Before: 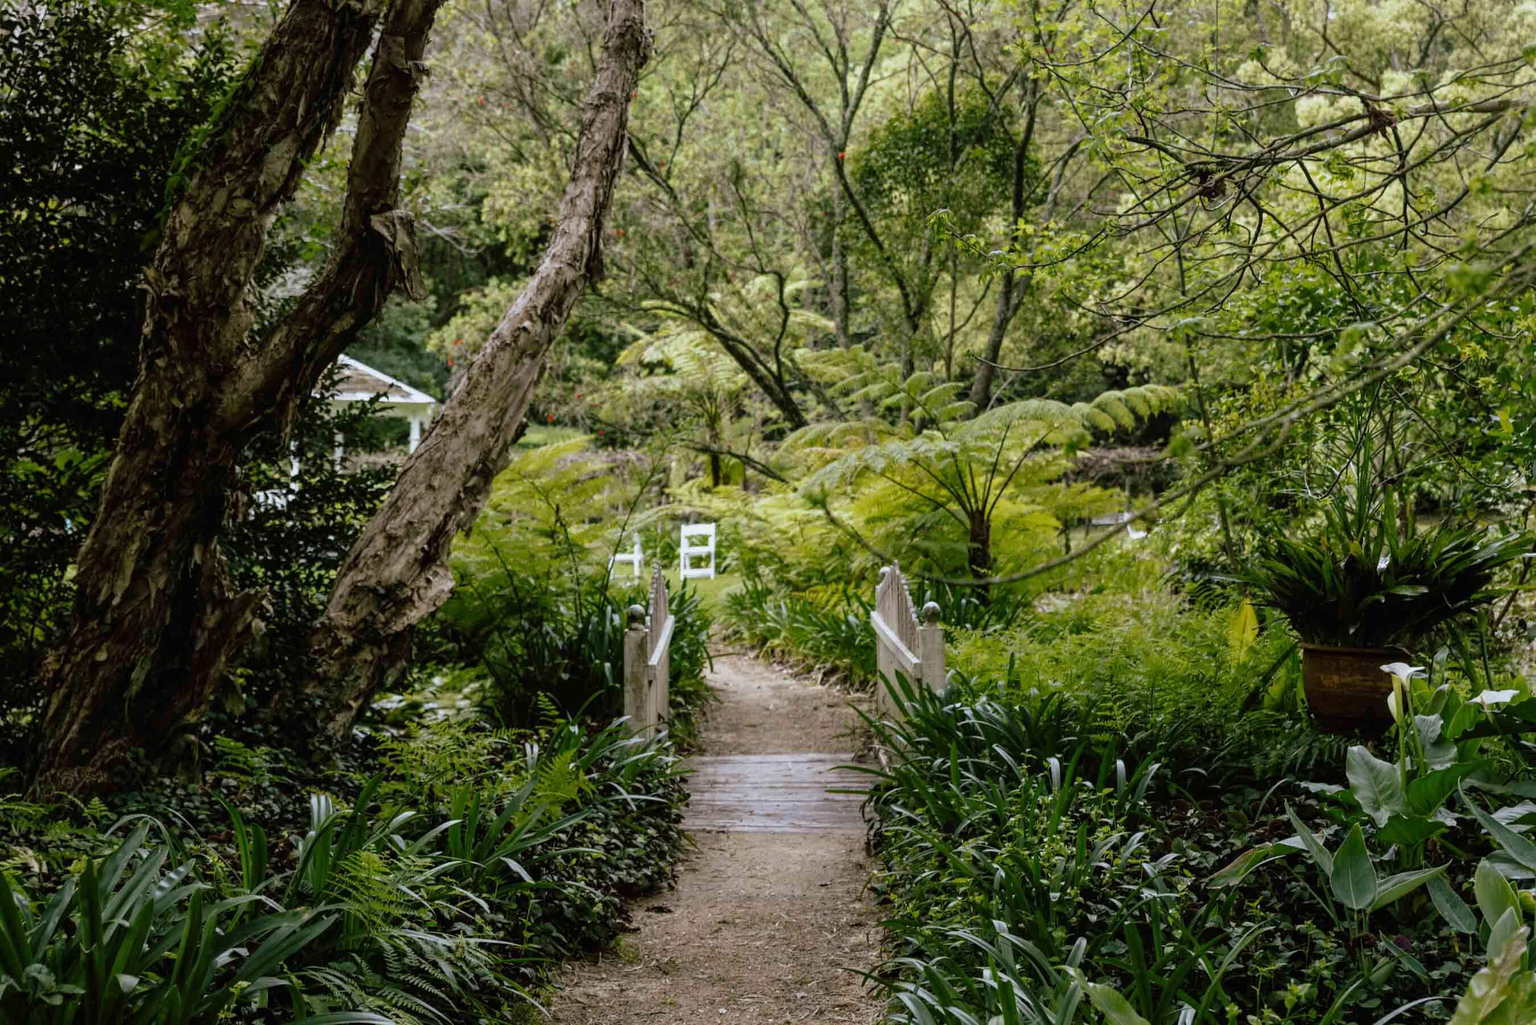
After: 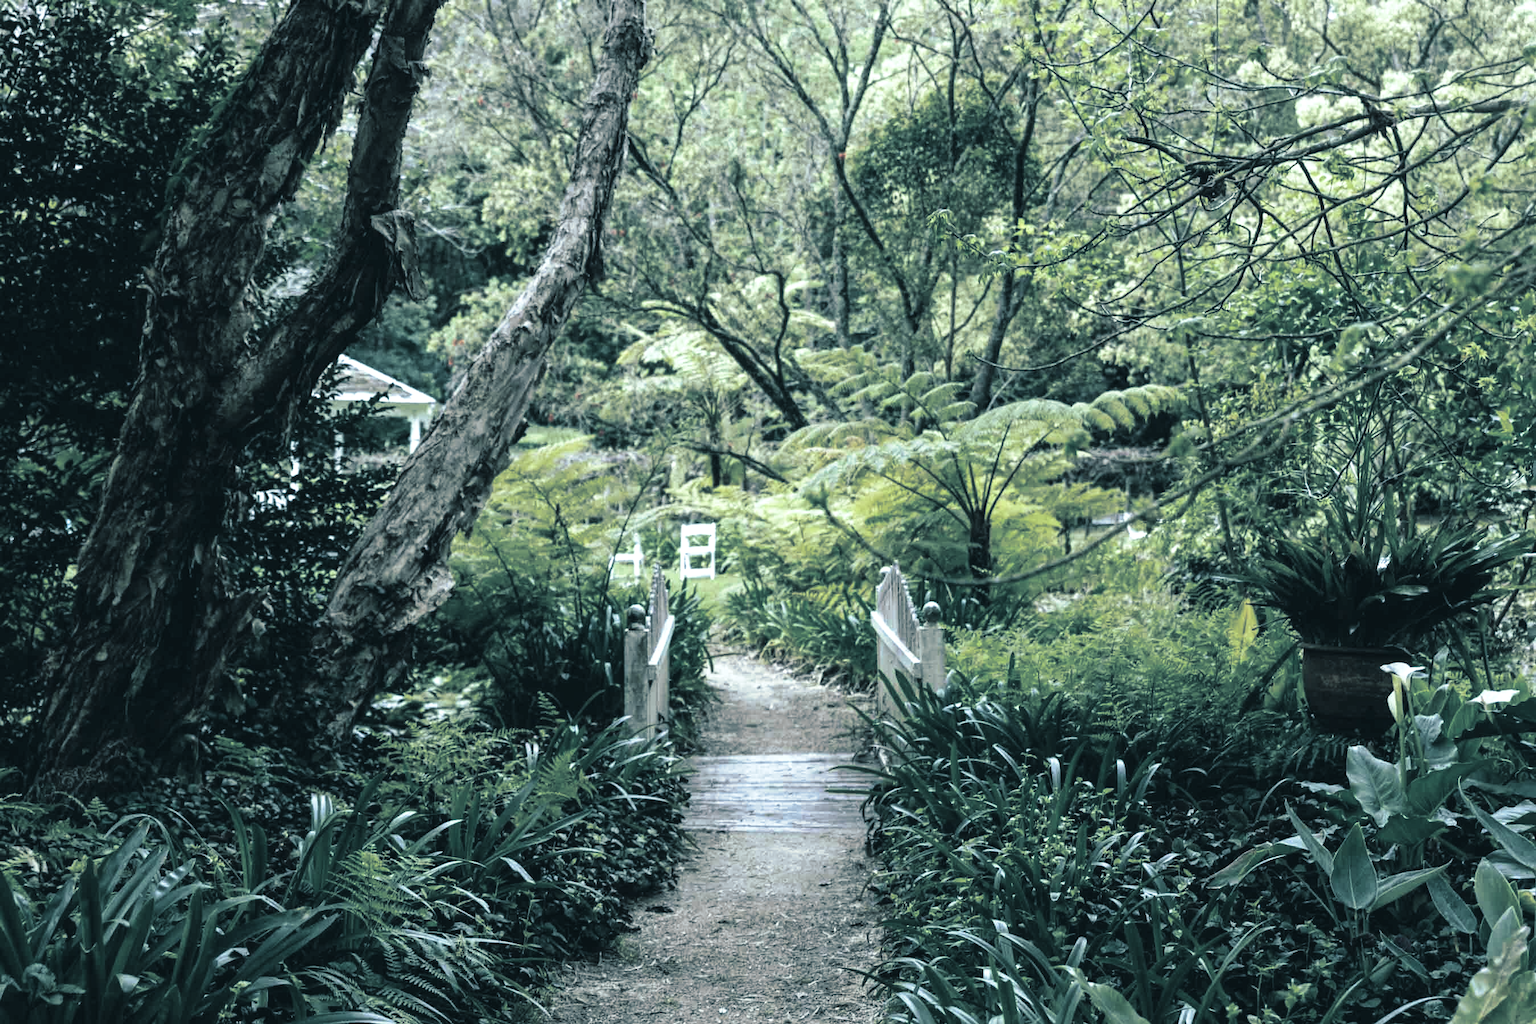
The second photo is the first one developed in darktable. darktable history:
color correction: highlights a* -12.64, highlights b* -18.1, saturation 0.7
split-toning: shadows › hue 205.2°, shadows › saturation 0.43, highlights › hue 54°, highlights › saturation 0.54
exposure: black level correction -0.005, exposure 0.622 EV, compensate highlight preservation false
rgb curve: curves: ch0 [(0, 0) (0.078, 0.051) (0.929, 0.956) (1, 1)], compensate middle gray true
